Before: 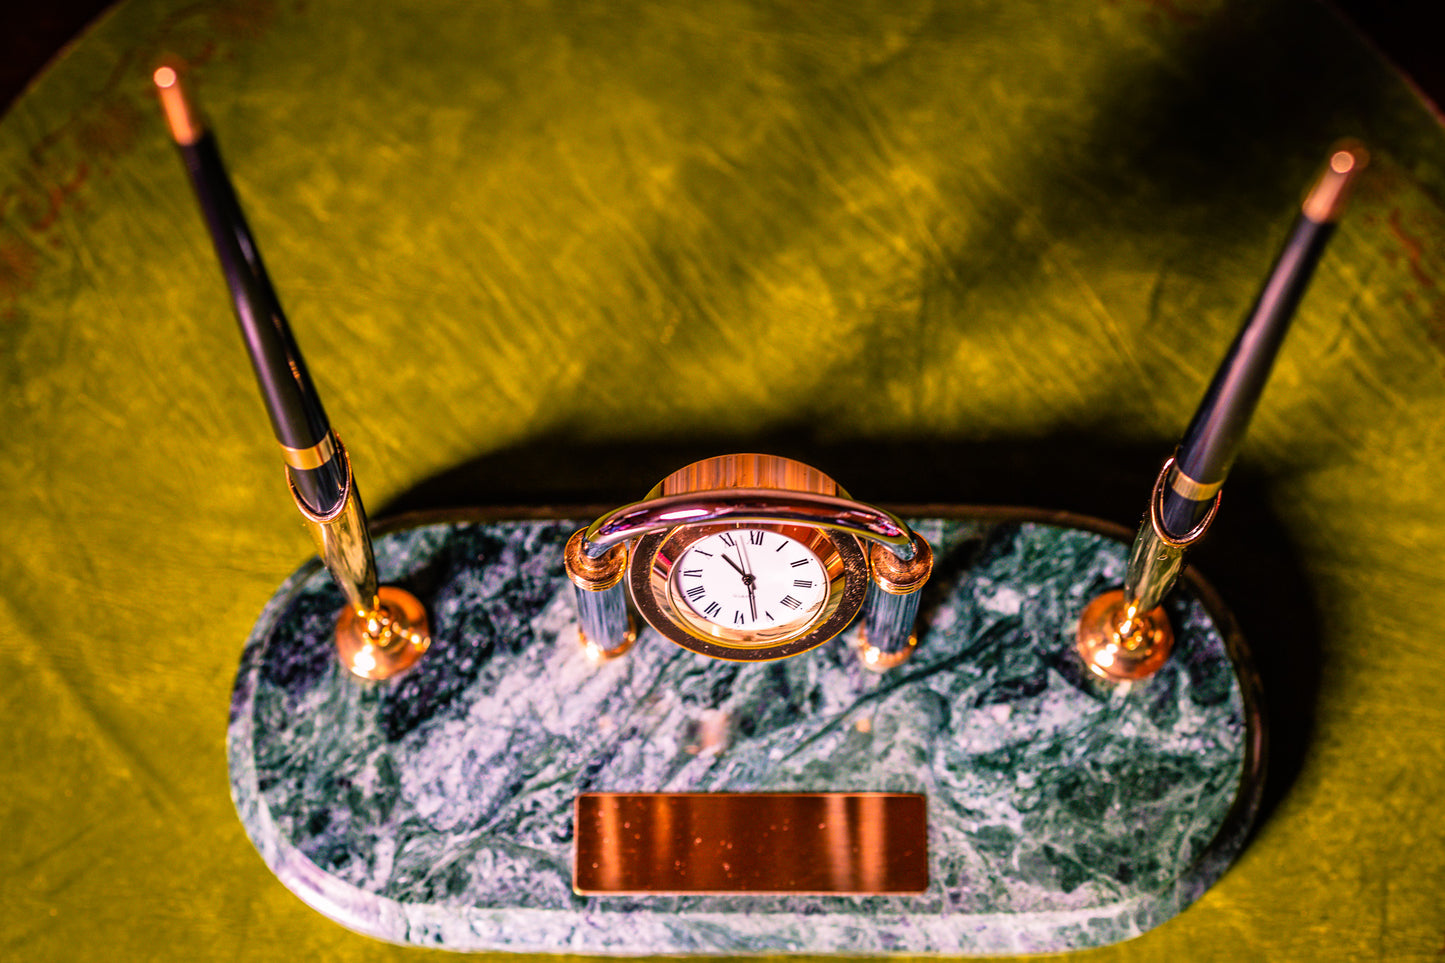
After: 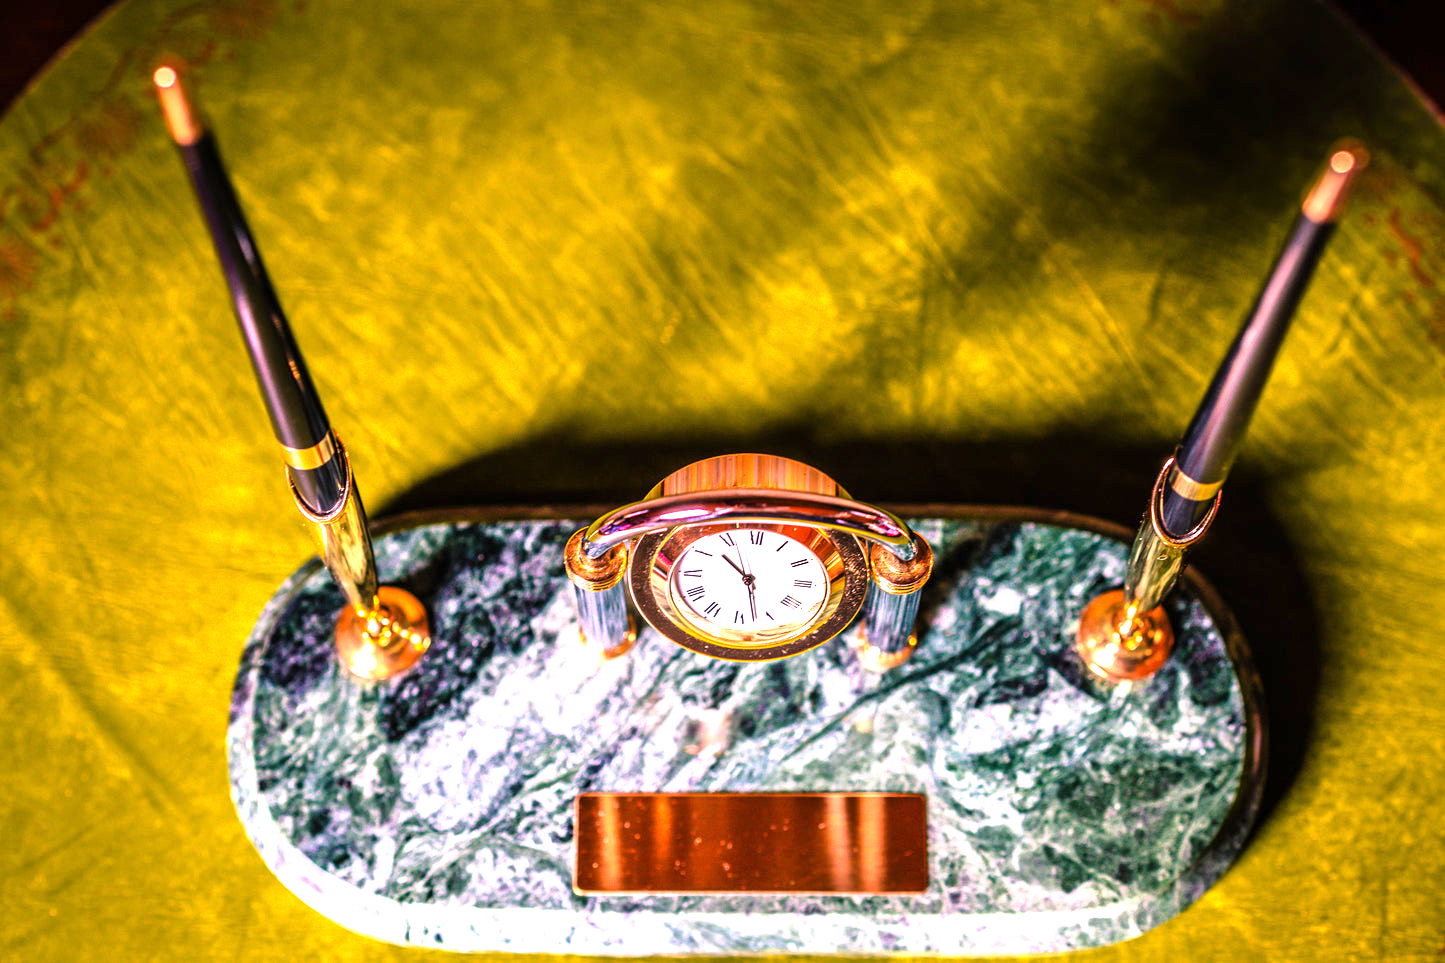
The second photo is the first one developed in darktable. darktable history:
exposure: exposure 1.061 EV, compensate highlight preservation false
